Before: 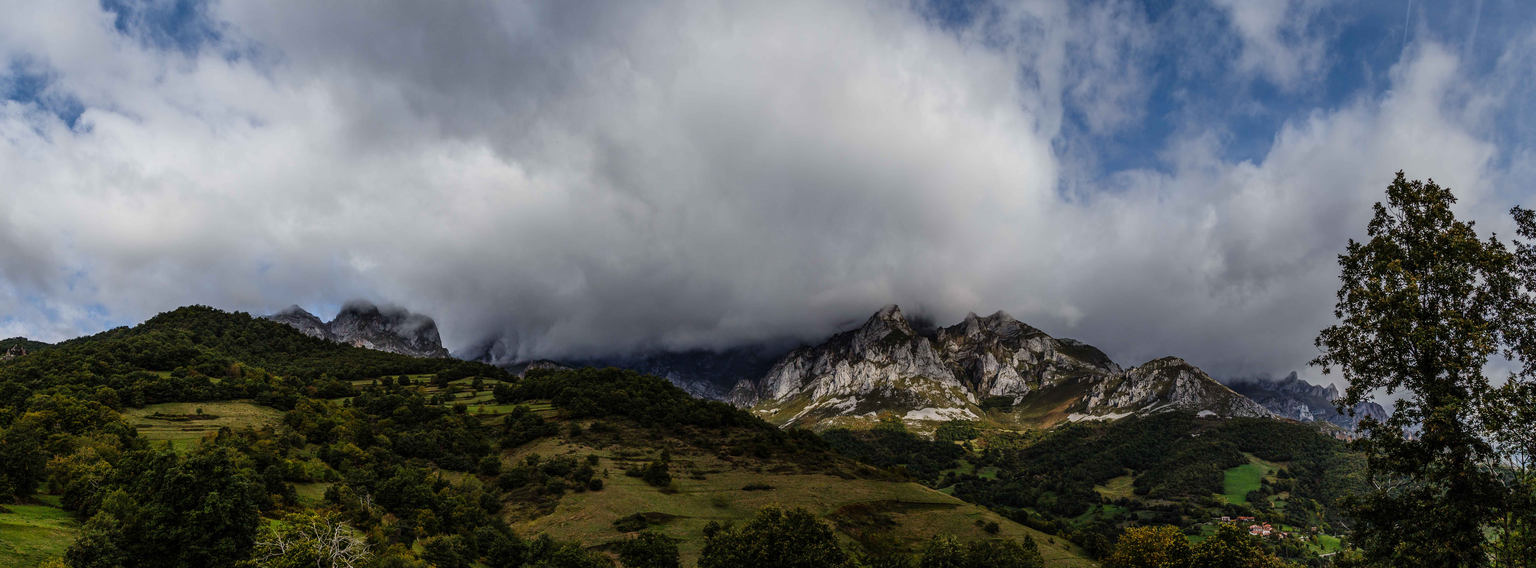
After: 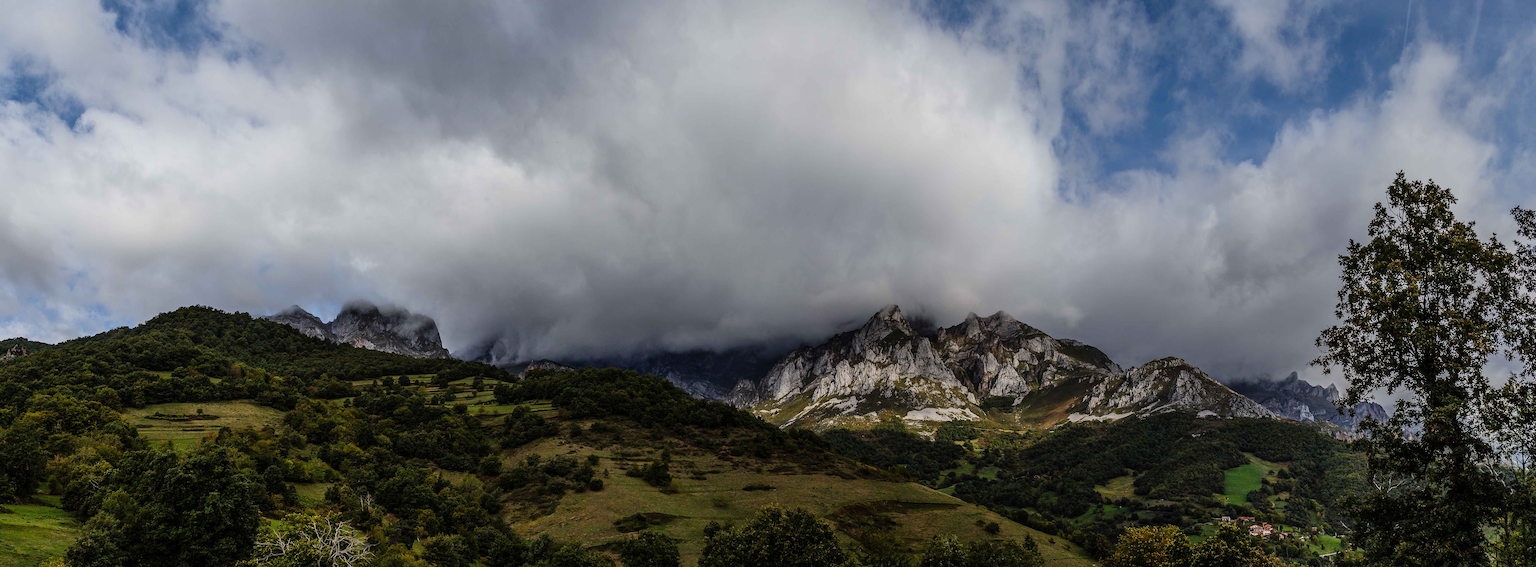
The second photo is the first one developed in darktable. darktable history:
color zones: mix -124.33%
sharpen: amount 0.218
